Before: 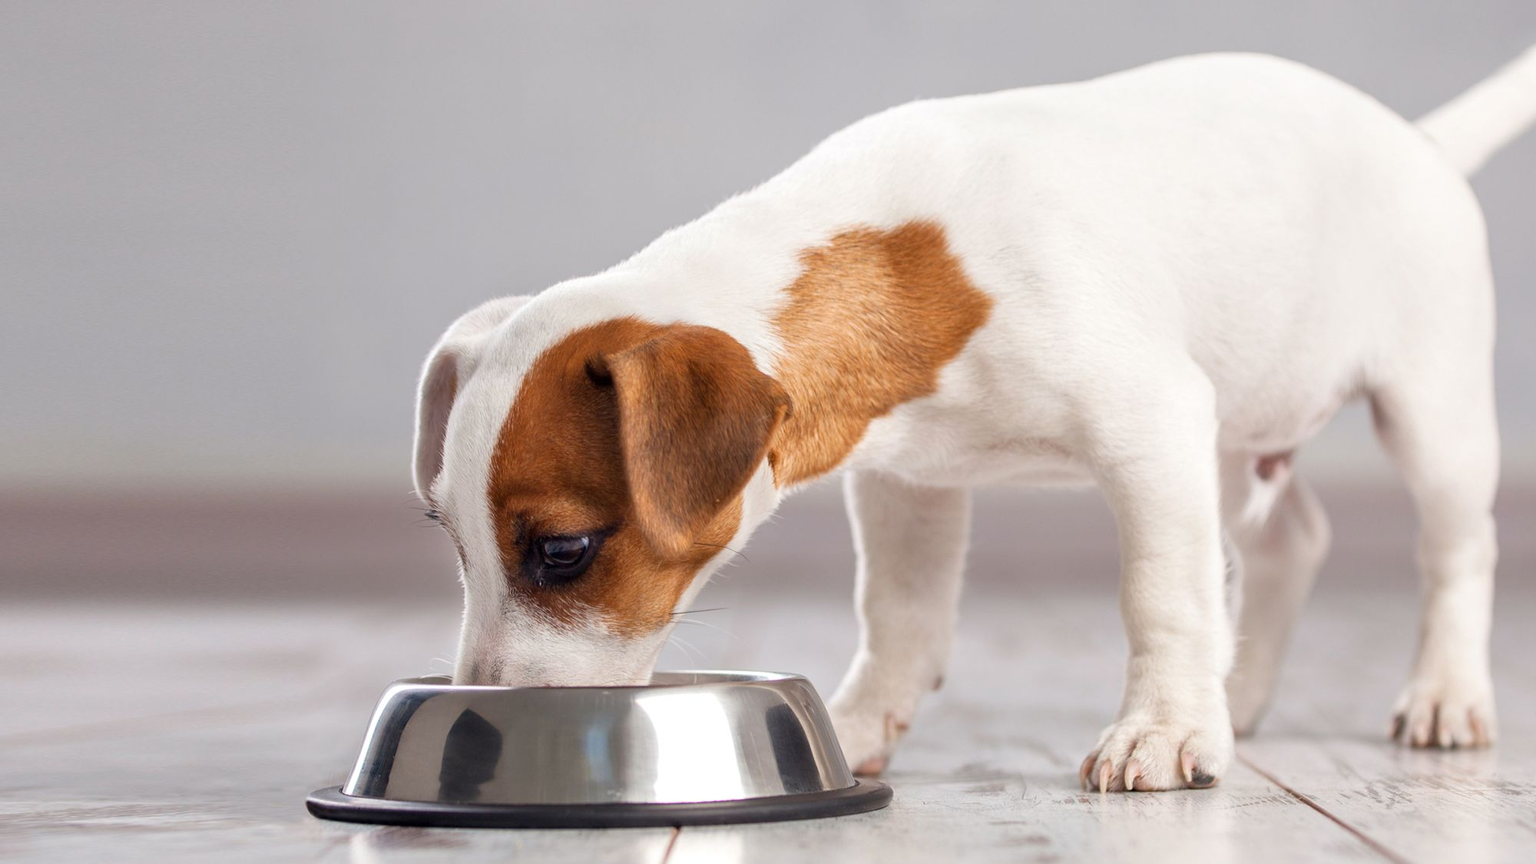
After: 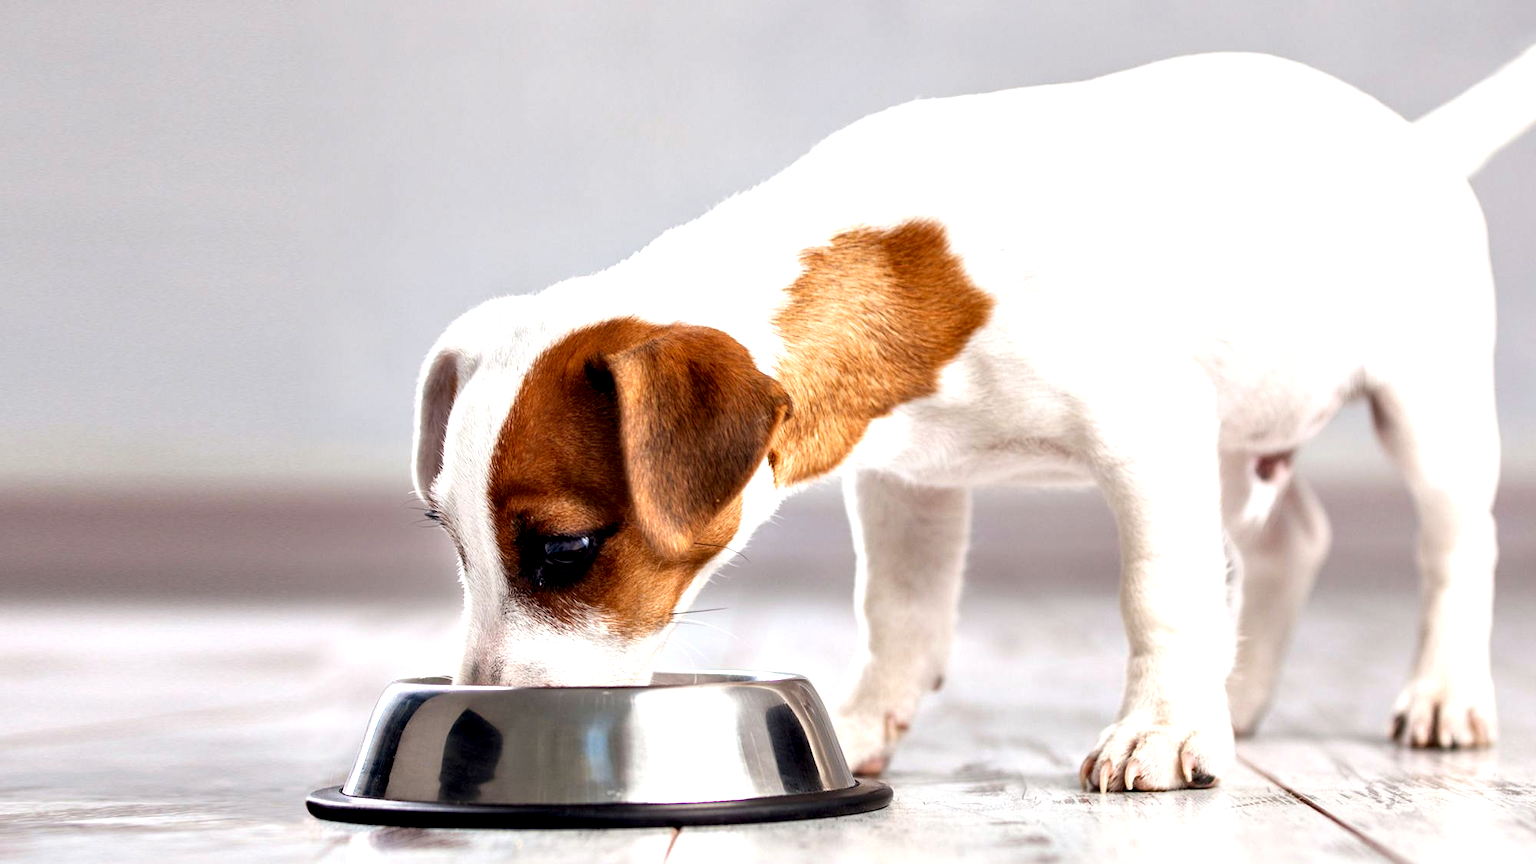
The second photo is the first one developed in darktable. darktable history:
exposure: exposure 0.518 EV, compensate highlight preservation false
contrast equalizer: y [[0.6 ×6], [0.55 ×6], [0 ×6], [0 ×6], [0 ×6]]
